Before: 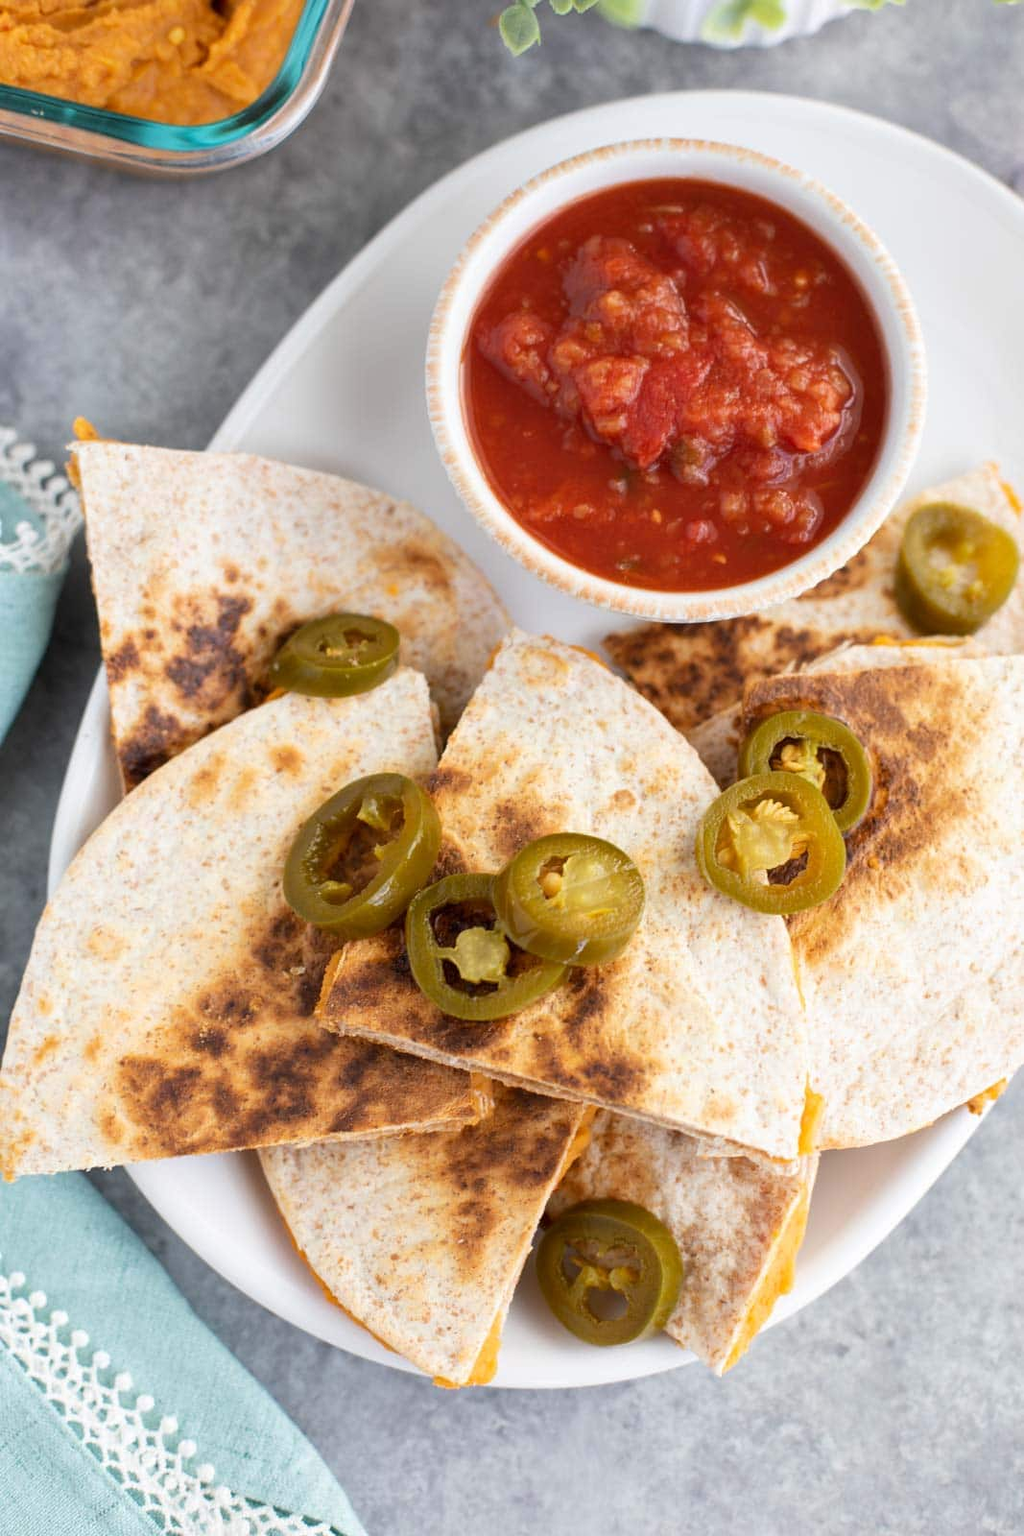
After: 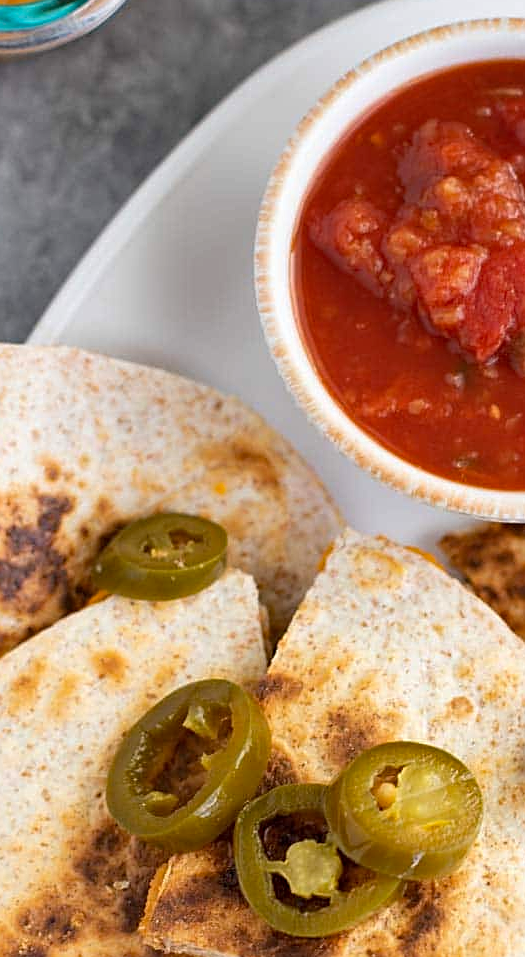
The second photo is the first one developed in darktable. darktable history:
crop: left 17.802%, top 7.88%, right 32.937%, bottom 32.268%
haze removal: strength 0.278, distance 0.247, compatibility mode true, adaptive false
sharpen: on, module defaults
